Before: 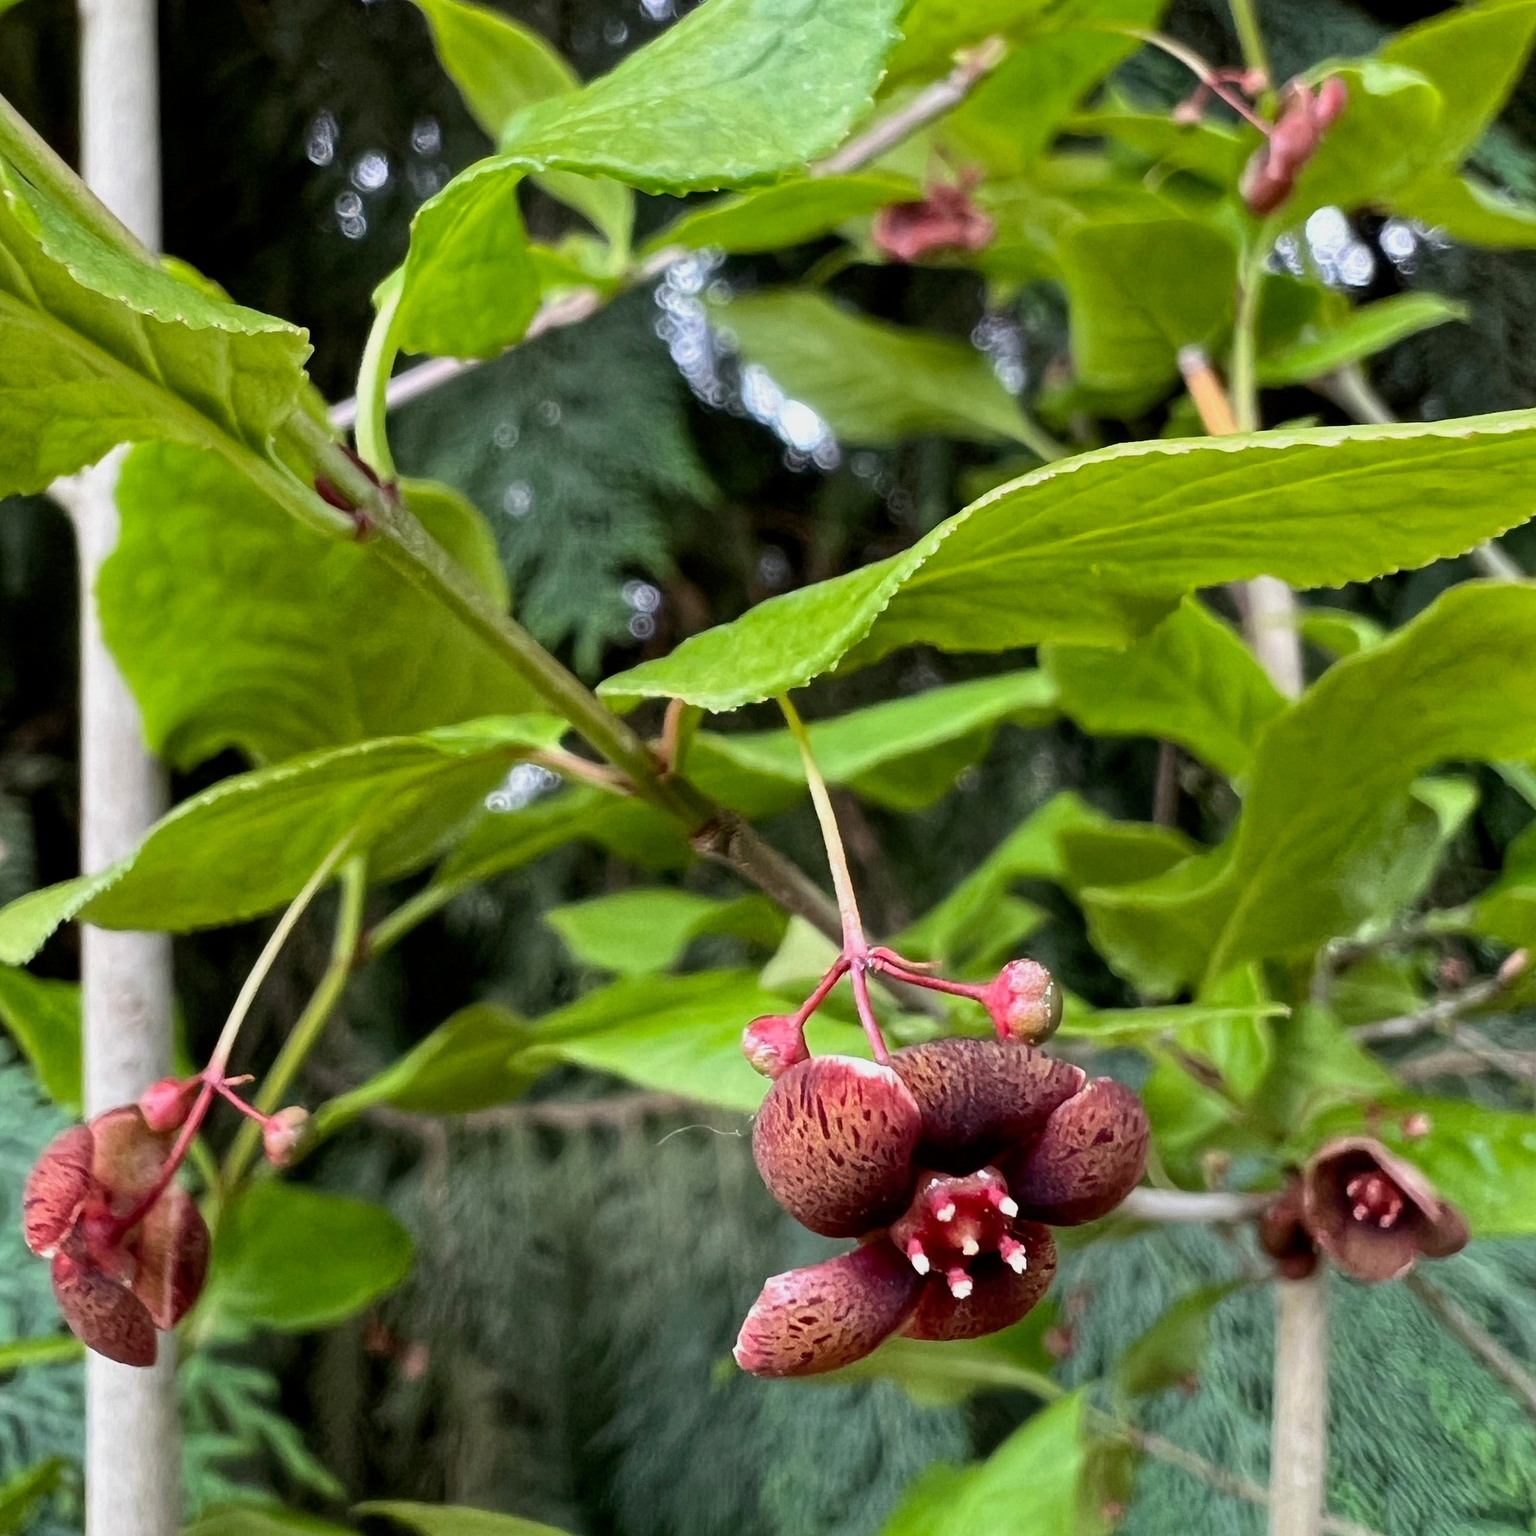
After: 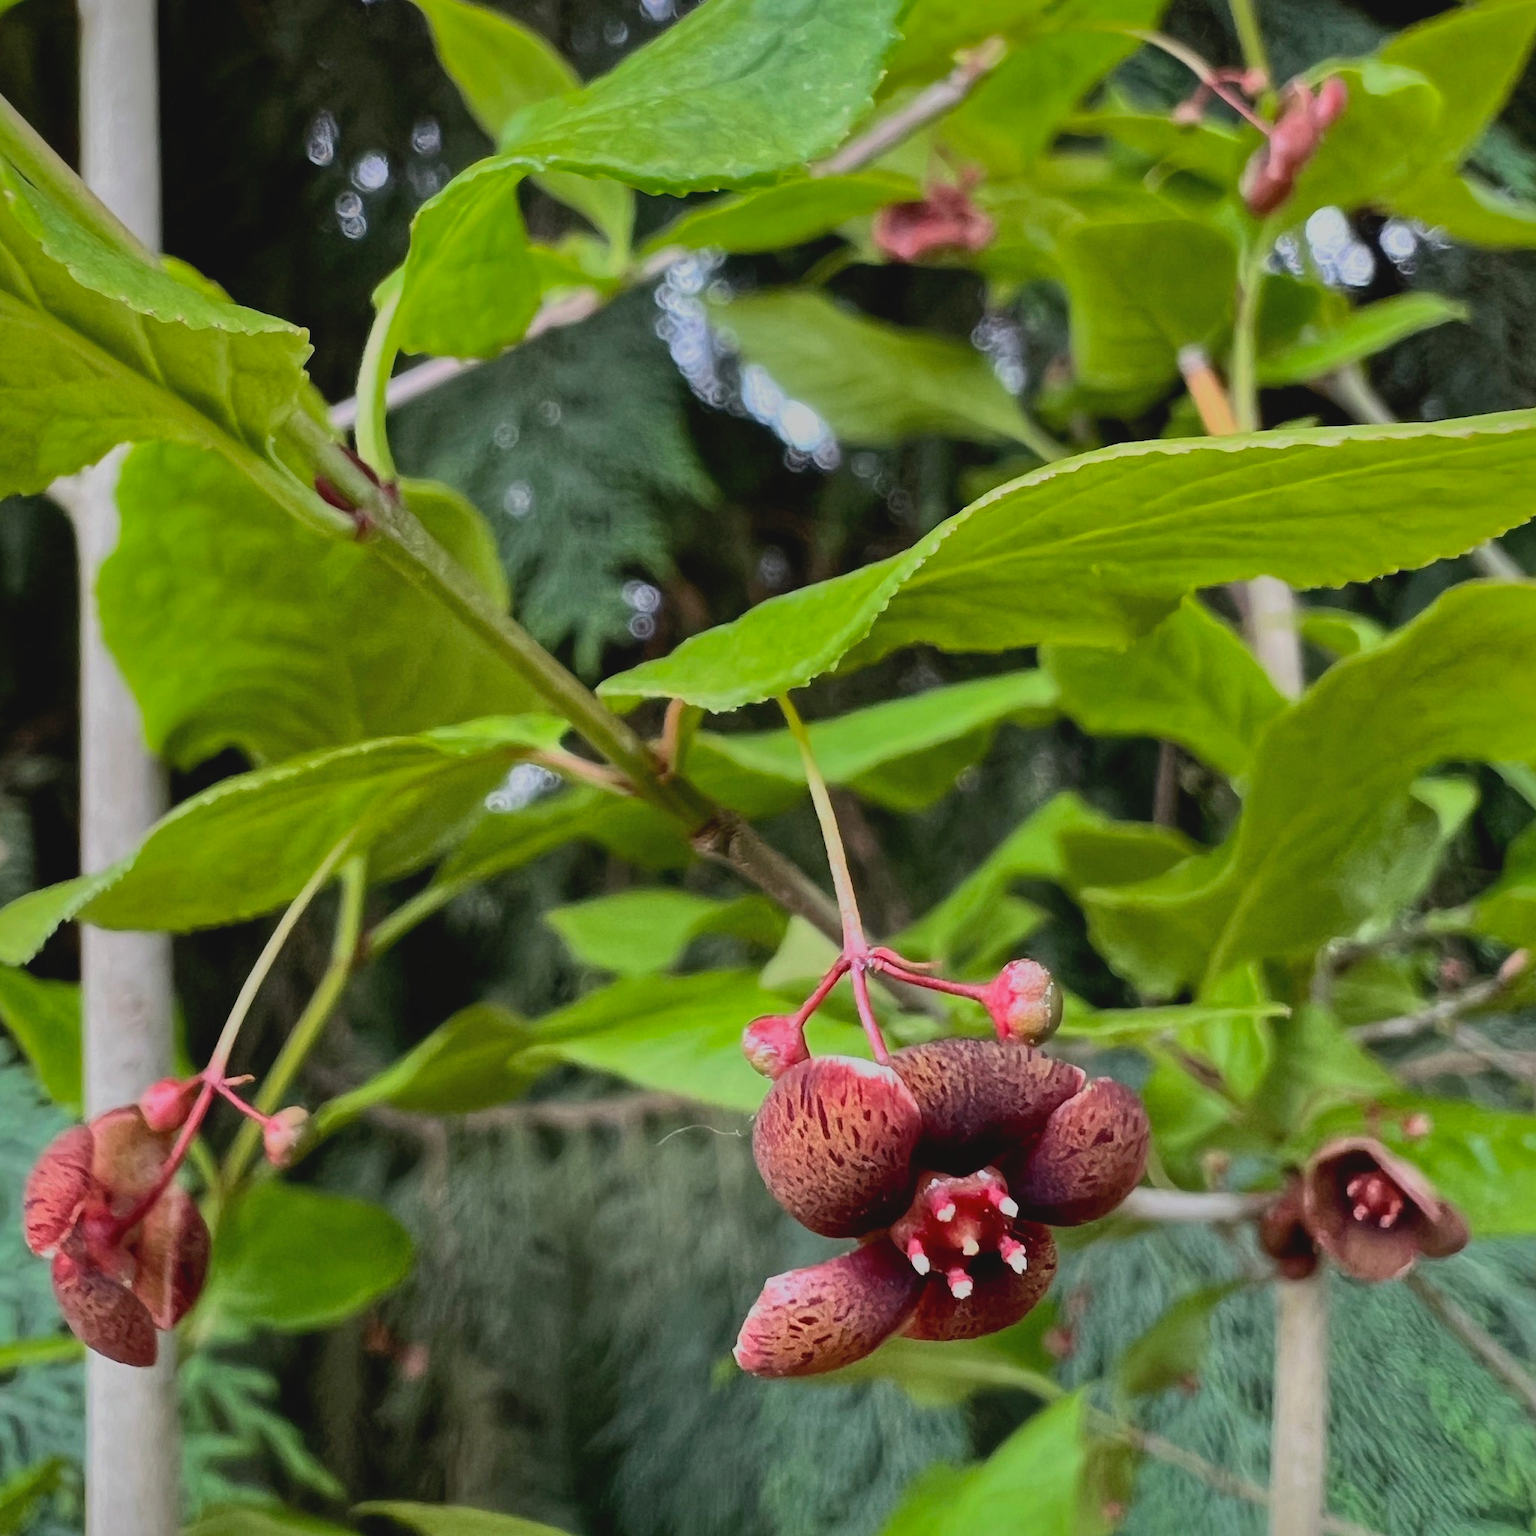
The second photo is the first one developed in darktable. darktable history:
shadows and highlights: shadows -18.49, highlights -73.57, highlights color adjustment 49.21%
contrast brightness saturation: contrast -0.109
